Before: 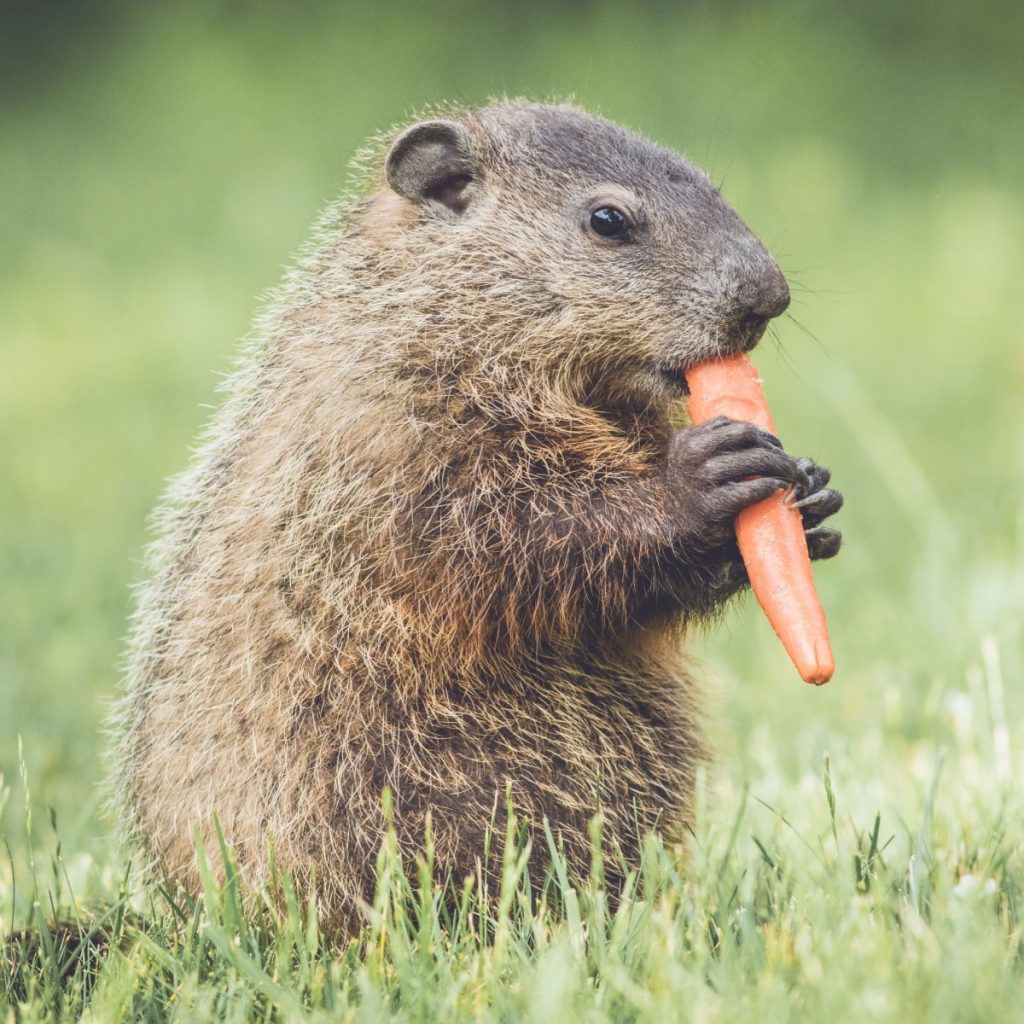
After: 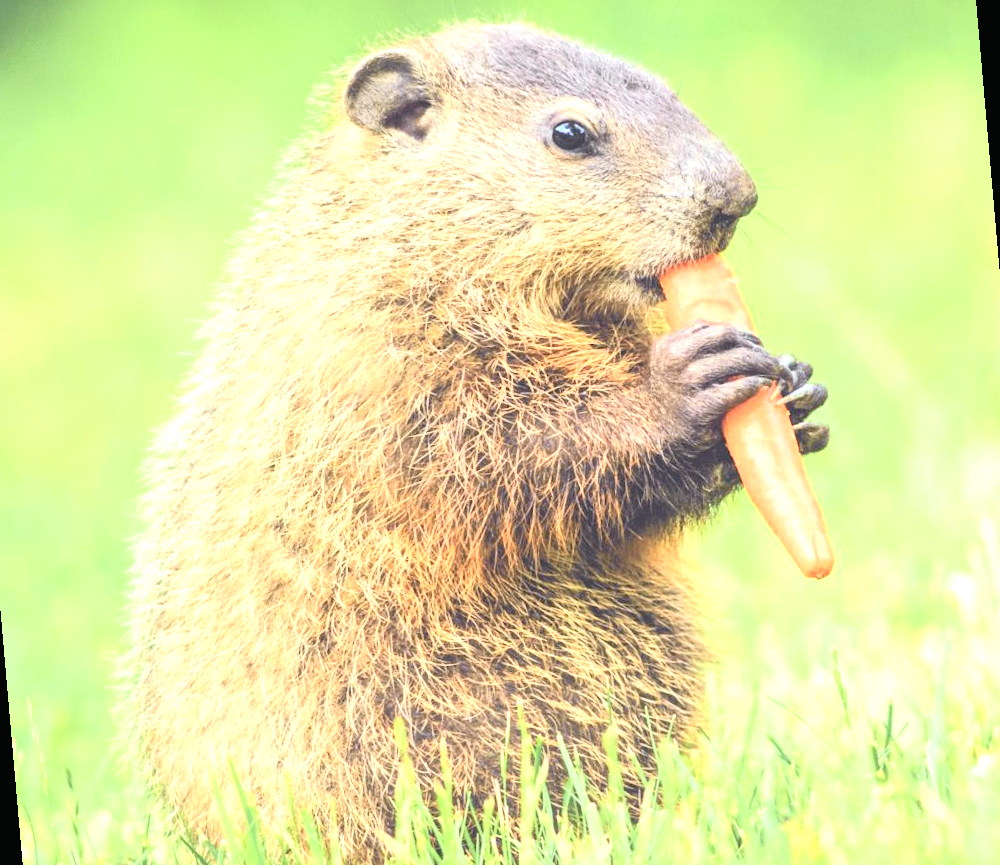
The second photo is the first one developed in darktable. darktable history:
exposure: exposure 1.223 EV, compensate highlight preservation false
tone curve: curves: ch0 [(0, 0.014) (0.17, 0.099) (0.392, 0.438) (0.725, 0.828) (0.872, 0.918) (1, 0.981)]; ch1 [(0, 0) (0.402, 0.36) (0.488, 0.466) (0.5, 0.499) (0.515, 0.515) (0.574, 0.595) (0.619, 0.65) (0.701, 0.725) (1, 1)]; ch2 [(0, 0) (0.432, 0.422) (0.486, 0.49) (0.503, 0.503) (0.523, 0.554) (0.562, 0.606) (0.644, 0.694) (0.717, 0.753) (1, 0.991)], color space Lab, independent channels
rotate and perspective: rotation -5°, crop left 0.05, crop right 0.952, crop top 0.11, crop bottom 0.89
